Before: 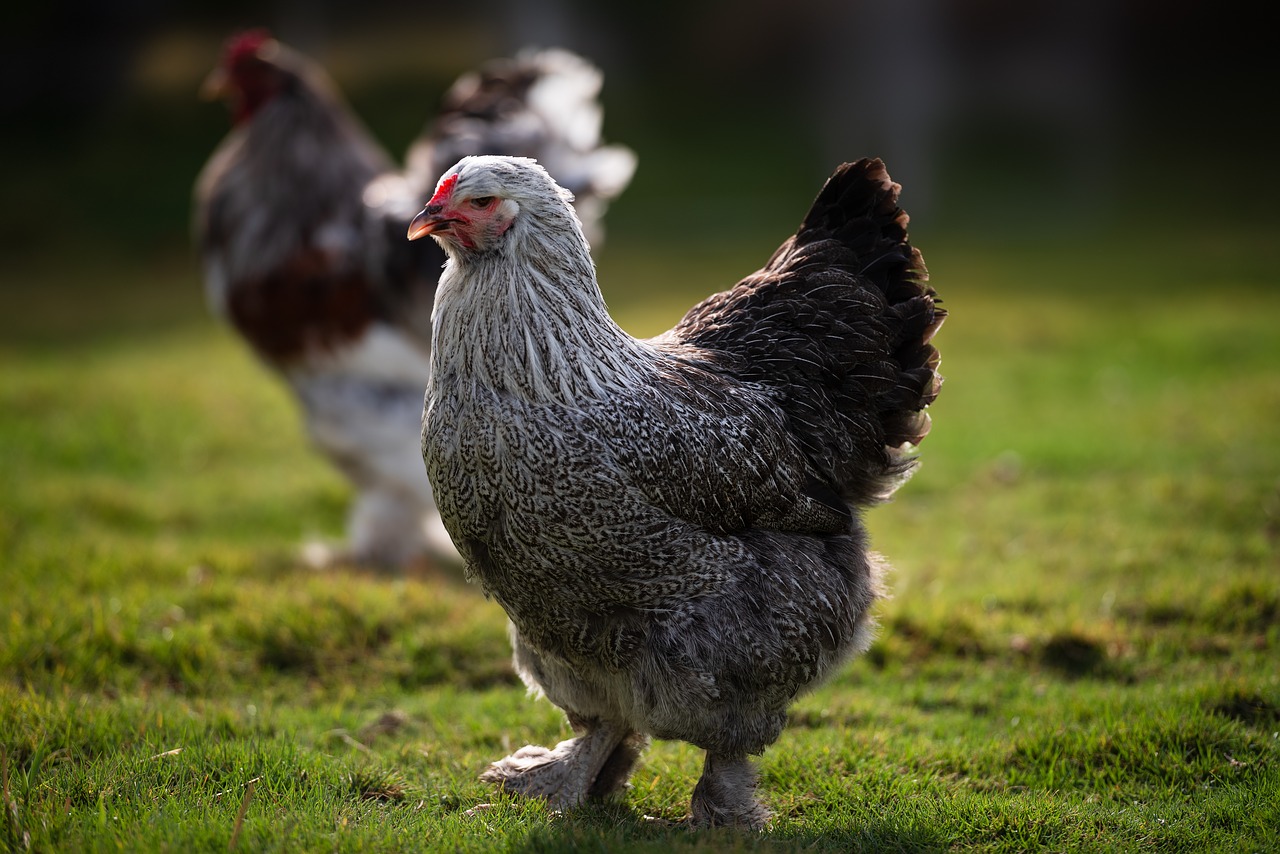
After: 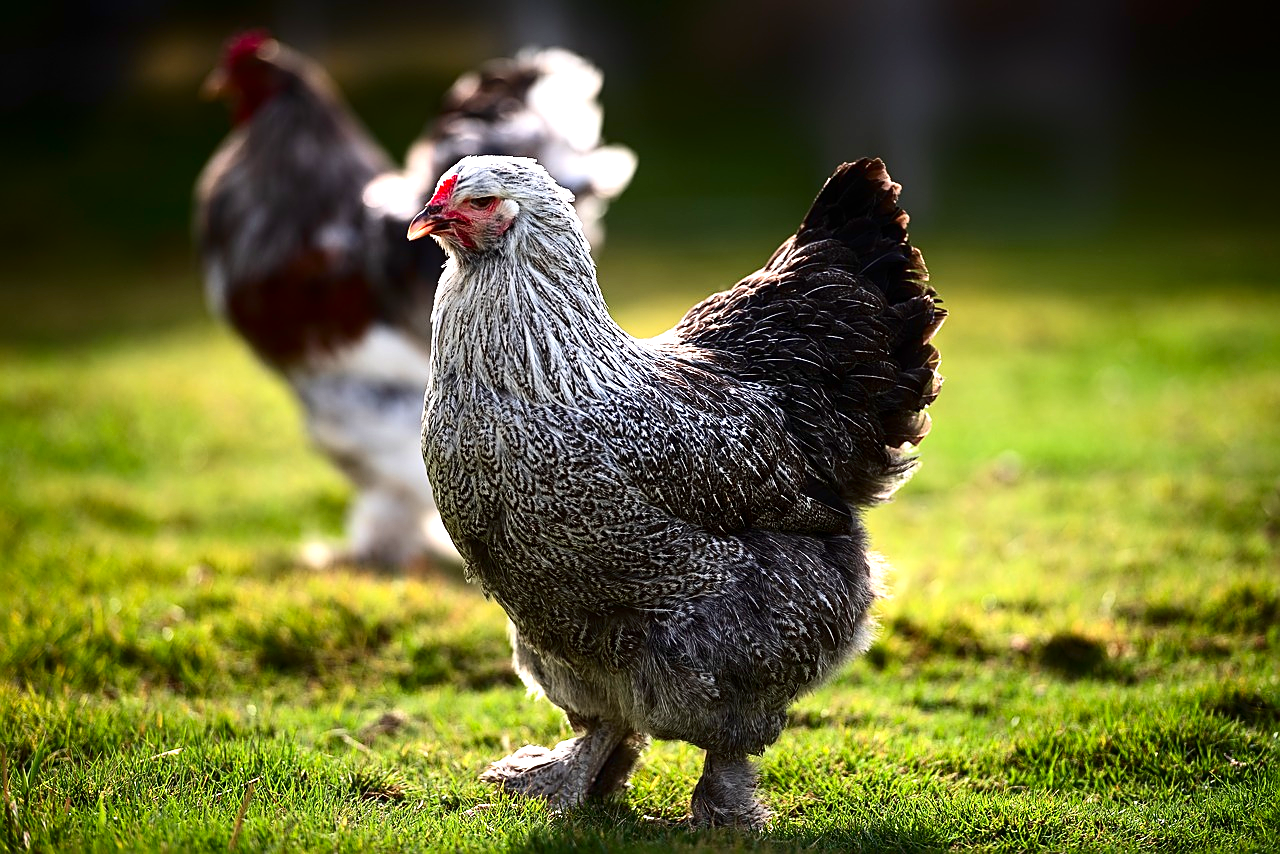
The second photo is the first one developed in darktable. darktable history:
exposure: black level correction 0, exposure 1.1 EV, compensate exposure bias true, compensate highlight preservation false
contrast brightness saturation: contrast 0.2, brightness -0.11, saturation 0.1
sharpen: on, module defaults
